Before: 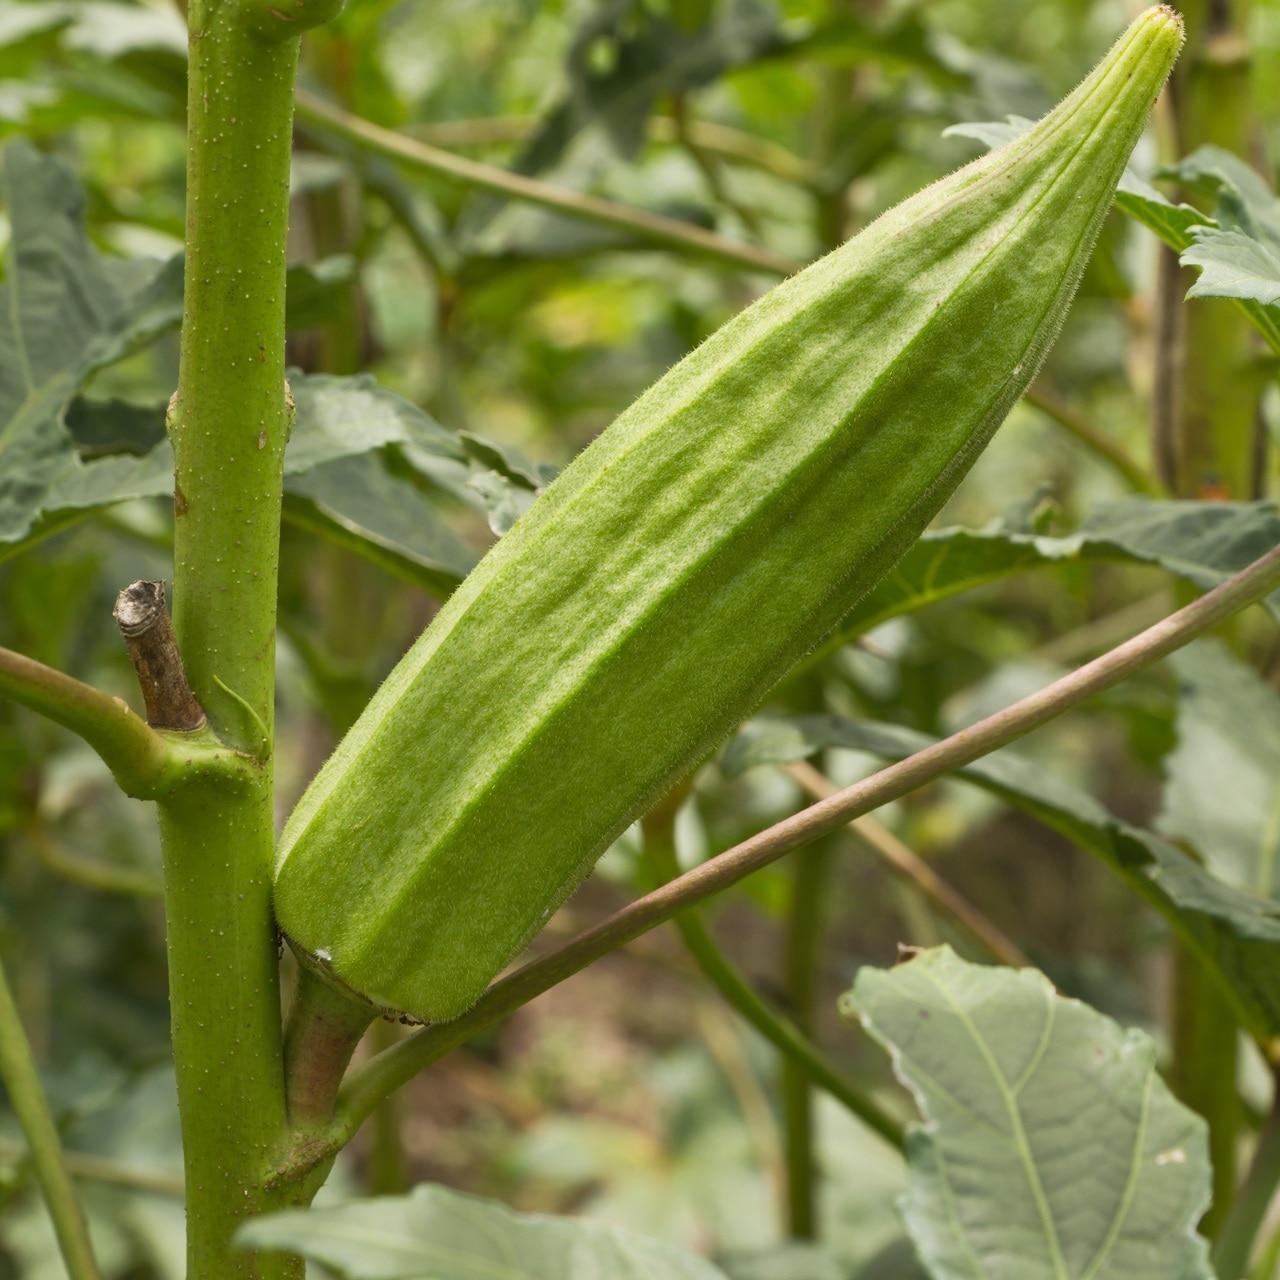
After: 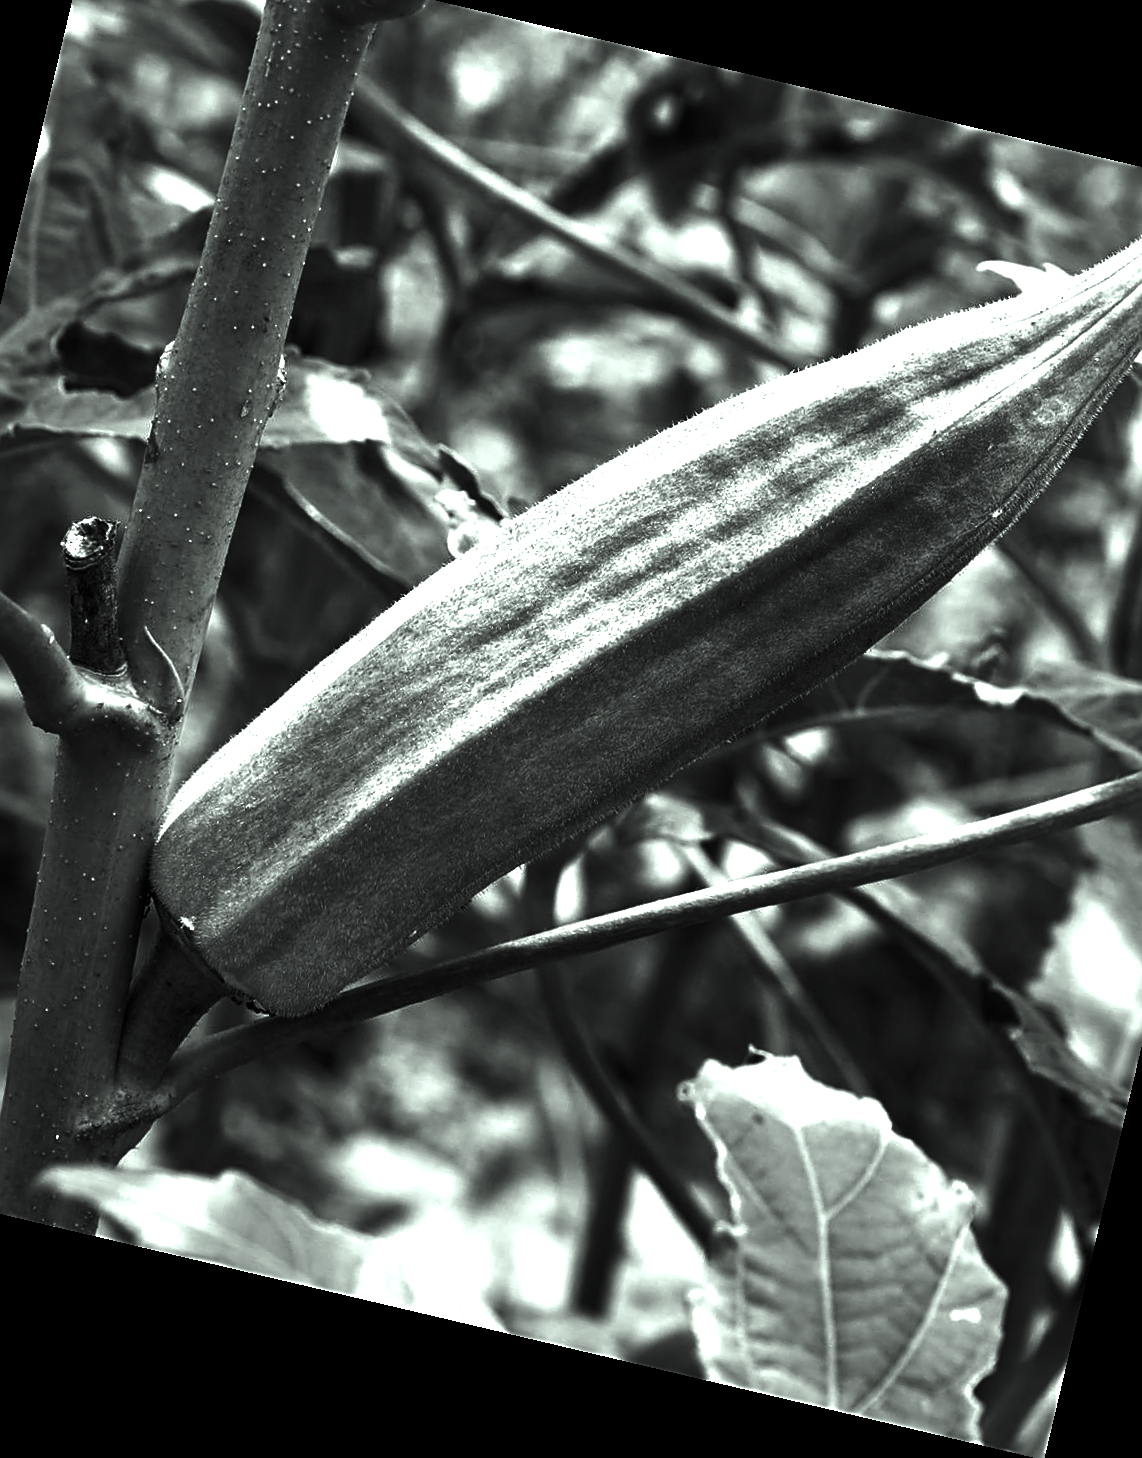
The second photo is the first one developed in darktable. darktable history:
exposure: black level correction 0.001, exposure 1.116 EV, compensate highlight preservation false
crop and rotate: left 13.15%, top 5.251%, right 12.609%
color balance rgb: shadows lift › chroma 2%, shadows lift › hue 217.2°, power › chroma 0.25%, power › hue 60°, highlights gain › chroma 1.5%, highlights gain › hue 309.6°, global offset › luminance -0.5%, perceptual saturation grading › global saturation 15%, global vibrance 20%
contrast brightness saturation: contrast 0.02, brightness -1, saturation -1
rotate and perspective: rotation 13.27°, automatic cropping off
color correction: highlights a* -8, highlights b* 3.1
white balance: red 0.974, blue 1.044
sharpen: on, module defaults
